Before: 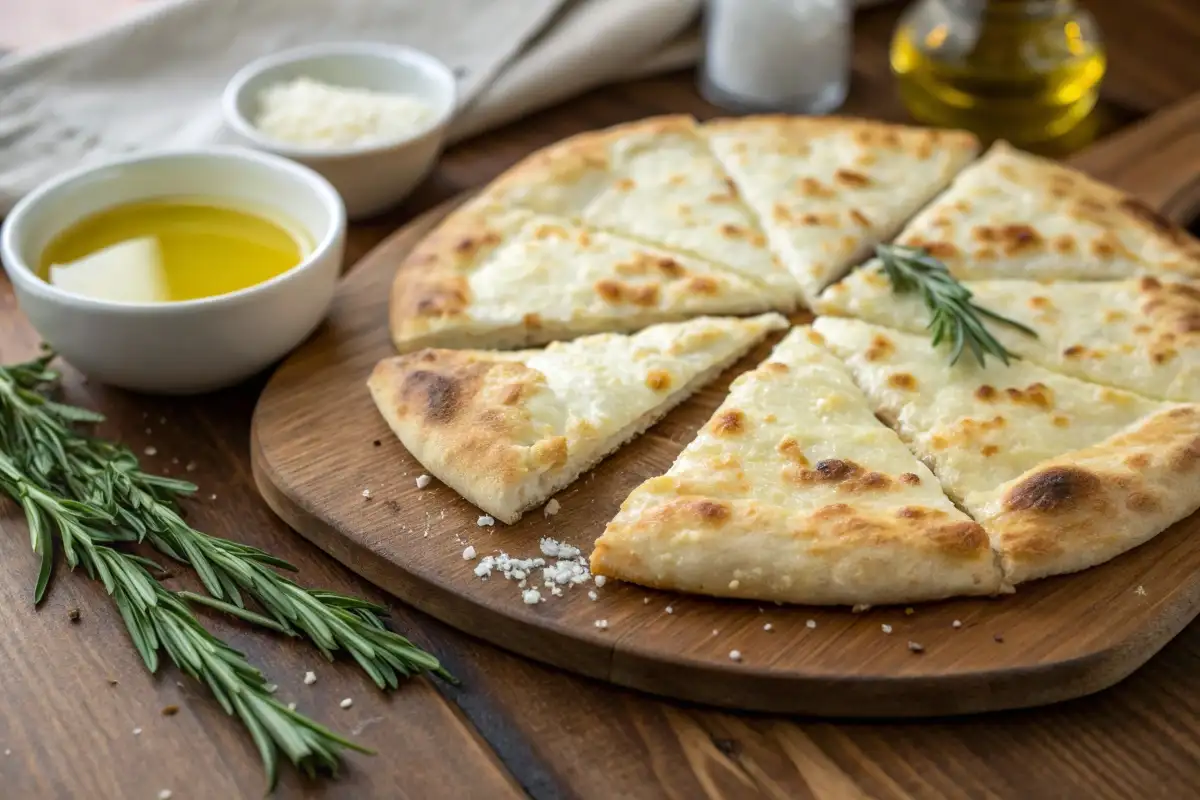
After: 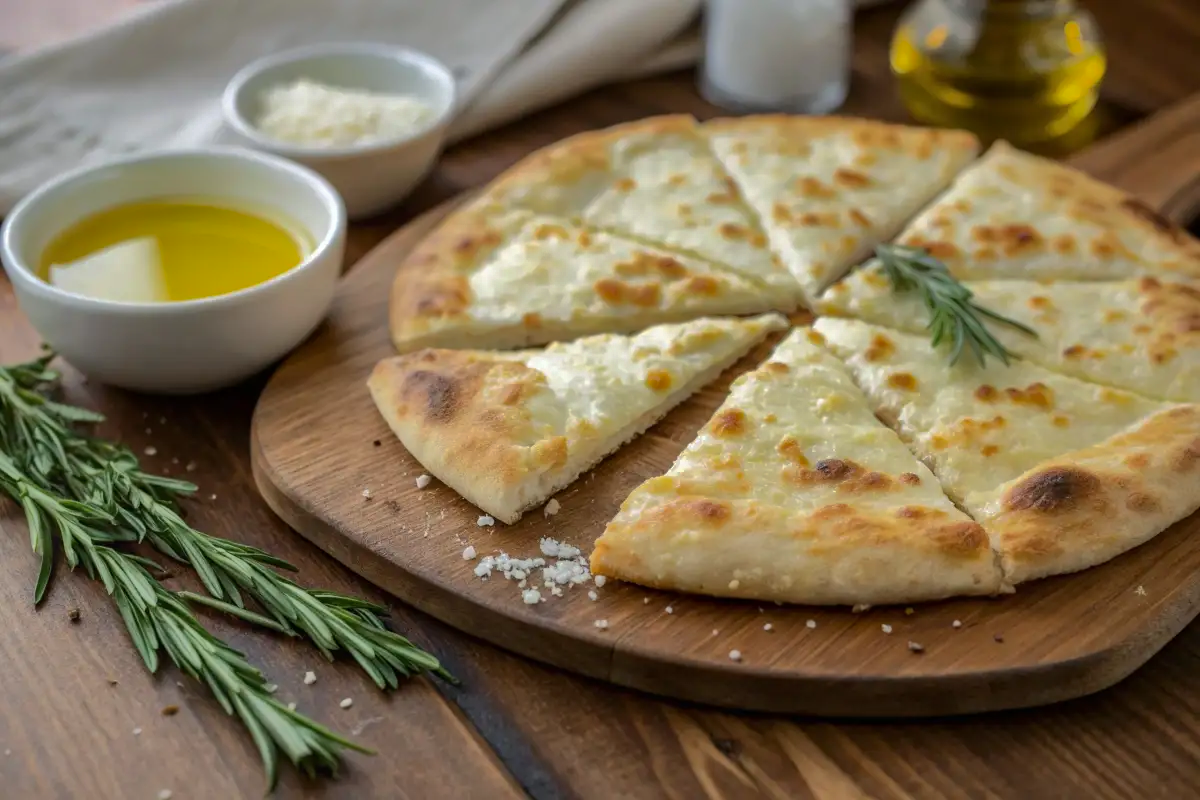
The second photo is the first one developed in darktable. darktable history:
shadows and highlights: shadows -18.68, highlights -73.09
